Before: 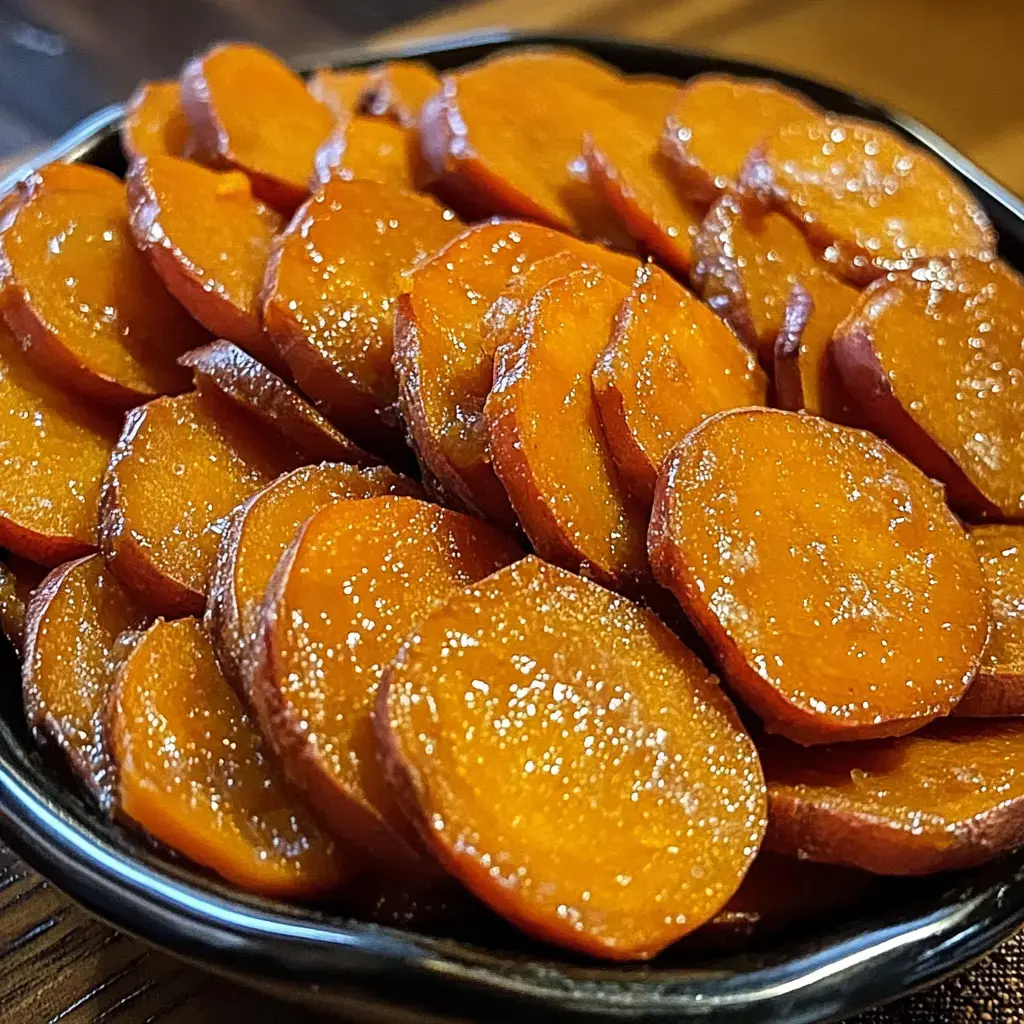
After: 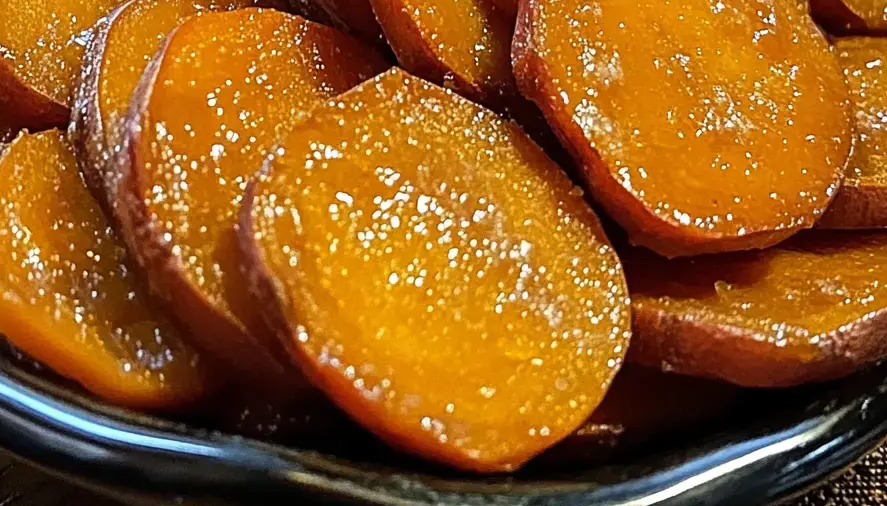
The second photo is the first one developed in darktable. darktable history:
base curve: curves: ch0 [(0, 0) (0.297, 0.298) (1, 1)]
crop and rotate: left 13.294%, top 47.708%, bottom 2.826%
